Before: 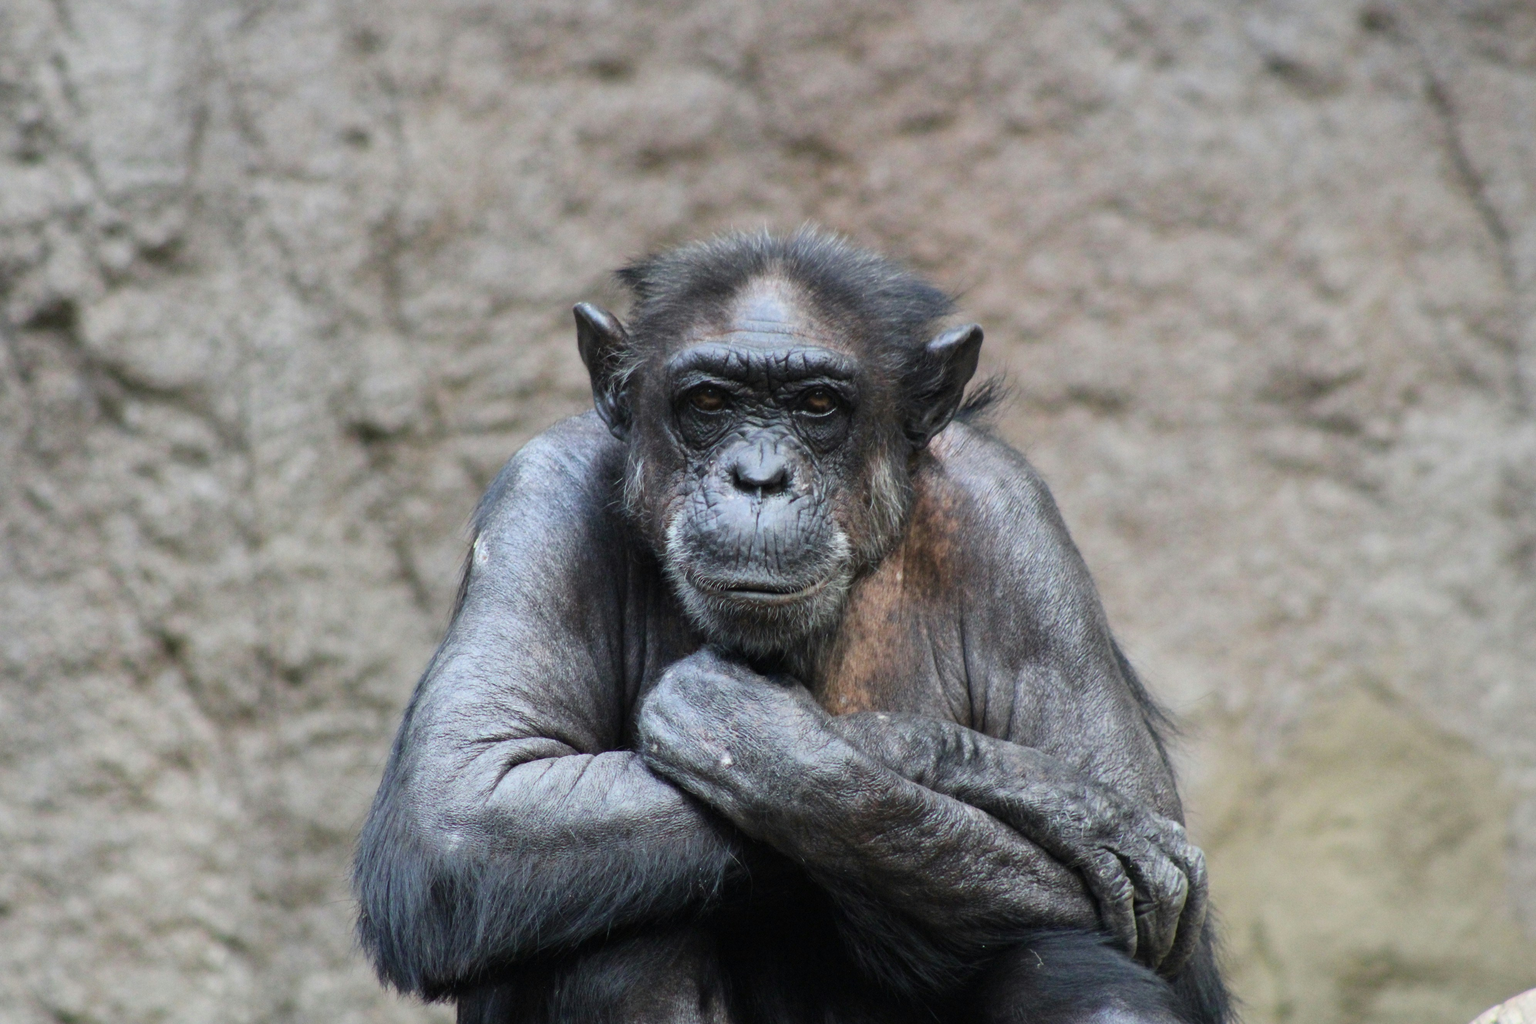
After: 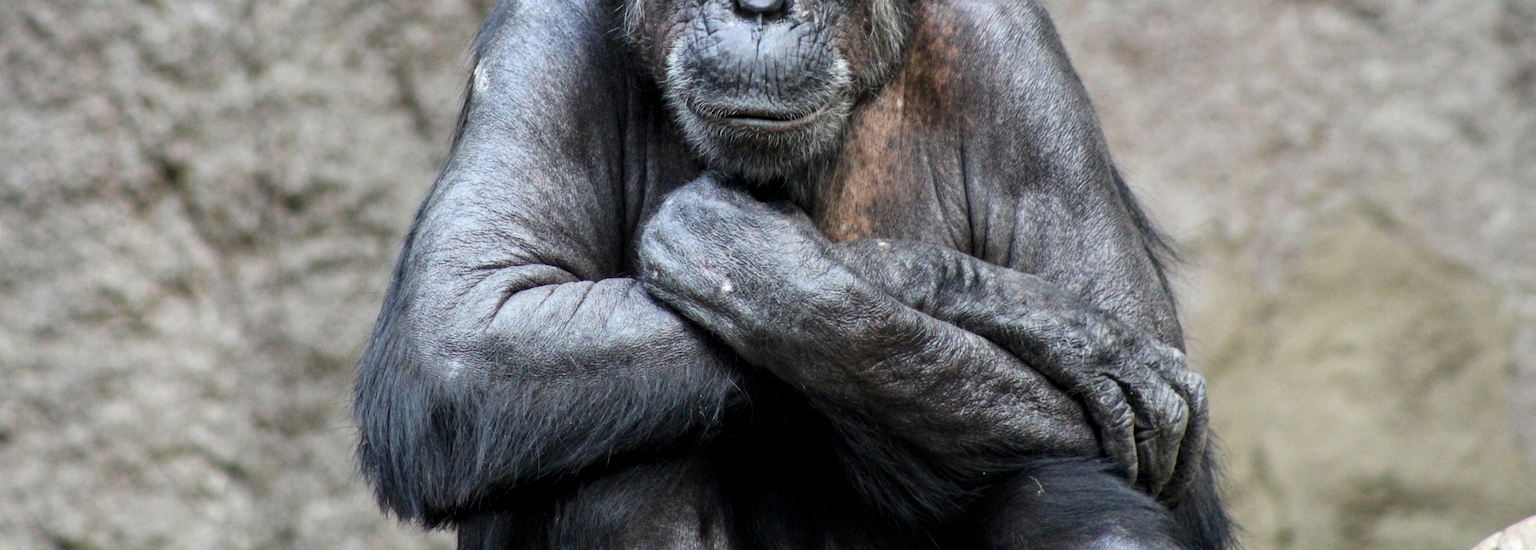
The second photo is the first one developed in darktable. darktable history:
crop and rotate: top 46.237%
local contrast: detail 130%
